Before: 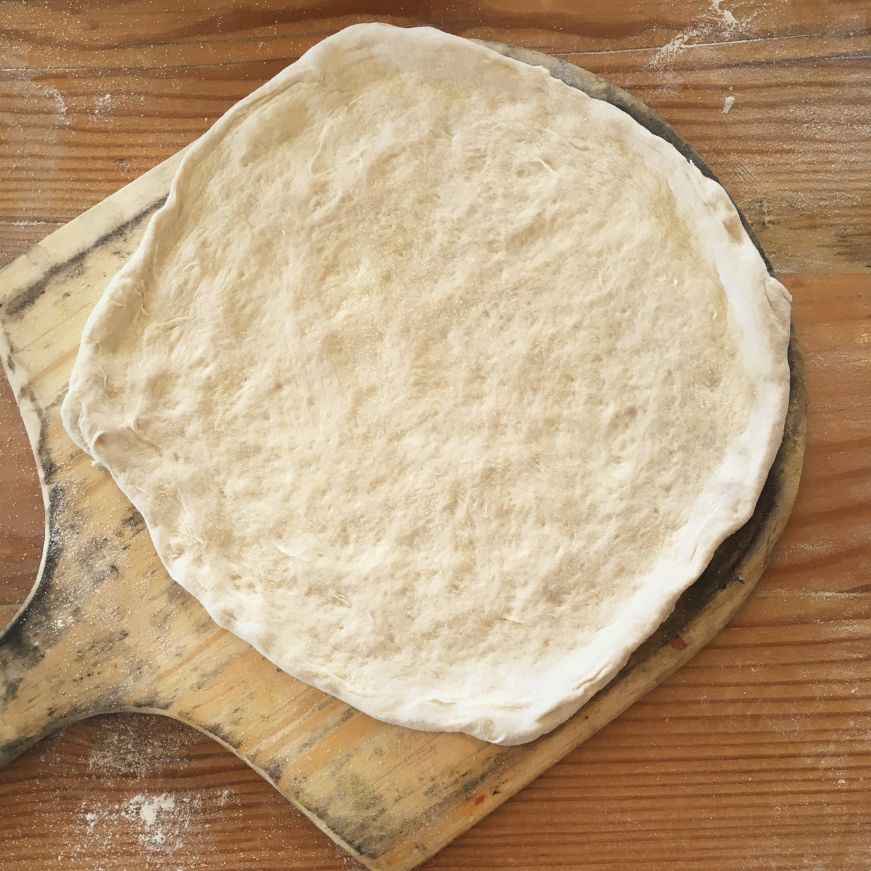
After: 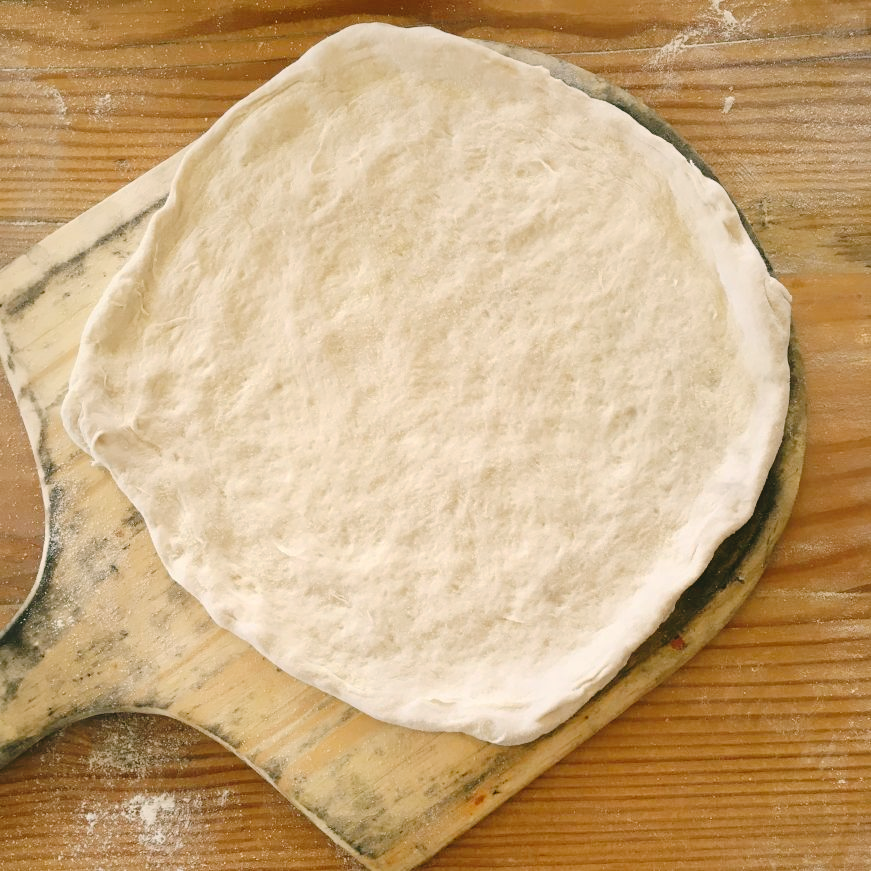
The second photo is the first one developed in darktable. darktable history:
color correction: highlights a* 4.02, highlights b* 4.98, shadows a* -7.55, shadows b* 4.98
tone curve: curves: ch0 [(0, 0) (0.003, 0.047) (0.011, 0.051) (0.025, 0.061) (0.044, 0.075) (0.069, 0.09) (0.1, 0.102) (0.136, 0.125) (0.177, 0.173) (0.224, 0.226) (0.277, 0.303) (0.335, 0.388) (0.399, 0.469) (0.468, 0.545) (0.543, 0.623) (0.623, 0.695) (0.709, 0.766) (0.801, 0.832) (0.898, 0.905) (1, 1)], preserve colors none
